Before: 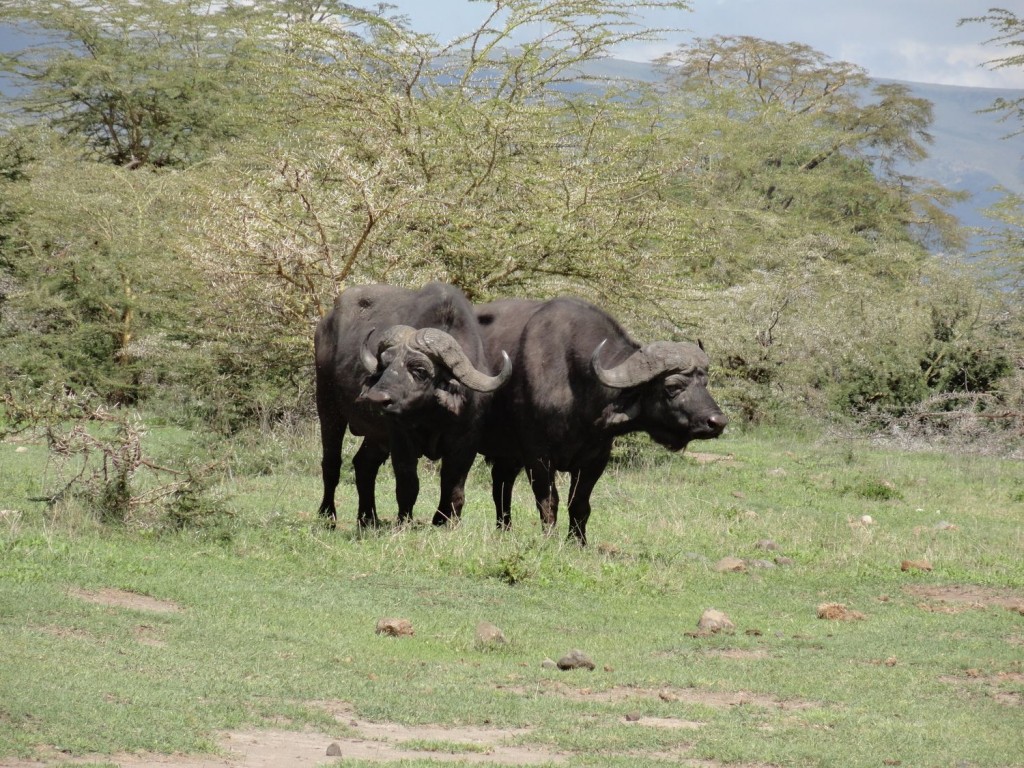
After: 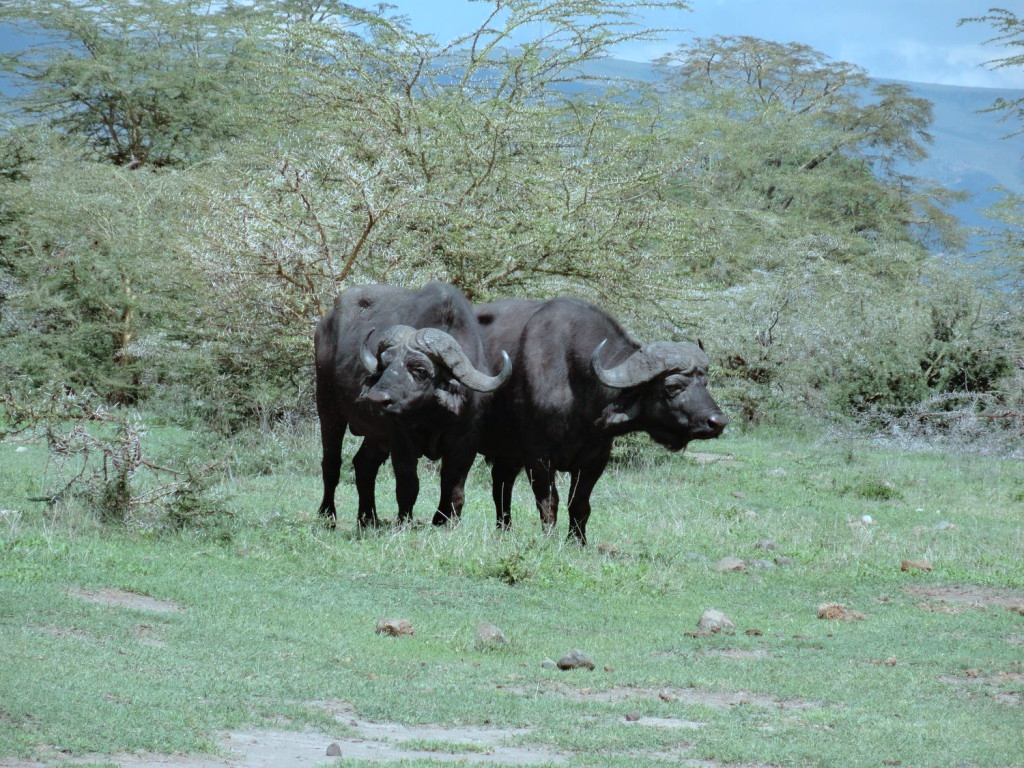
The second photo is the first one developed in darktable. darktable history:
color correction: highlights a* -9.87, highlights b* -21.18
